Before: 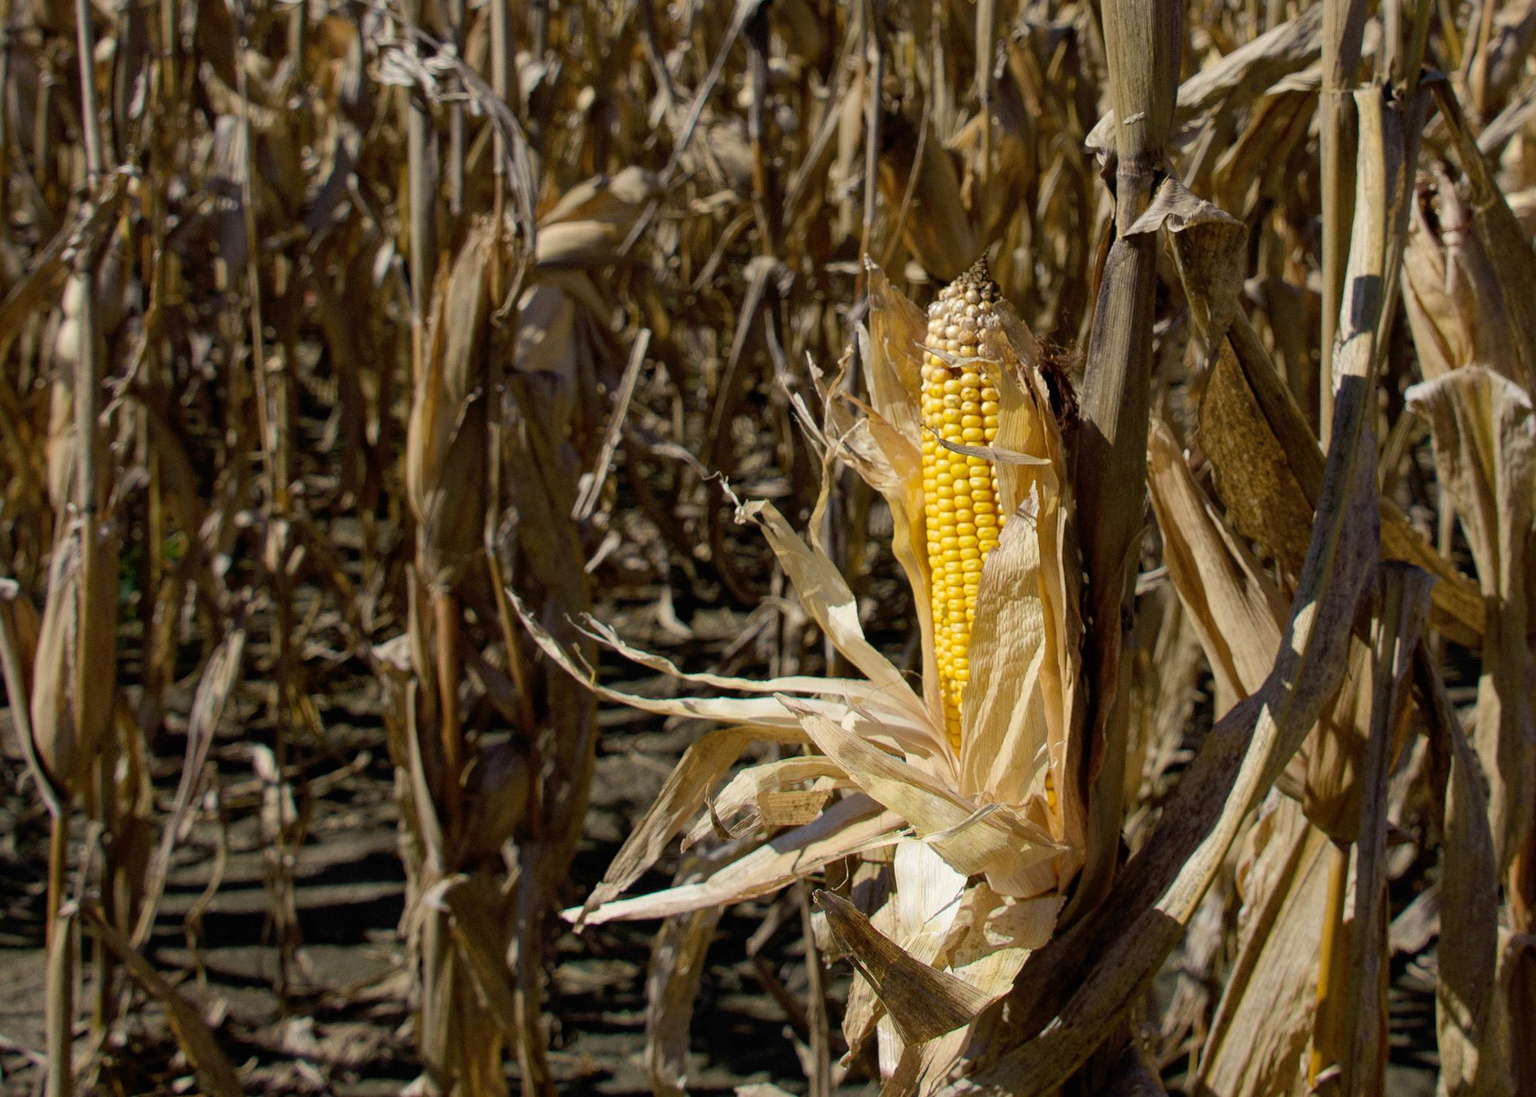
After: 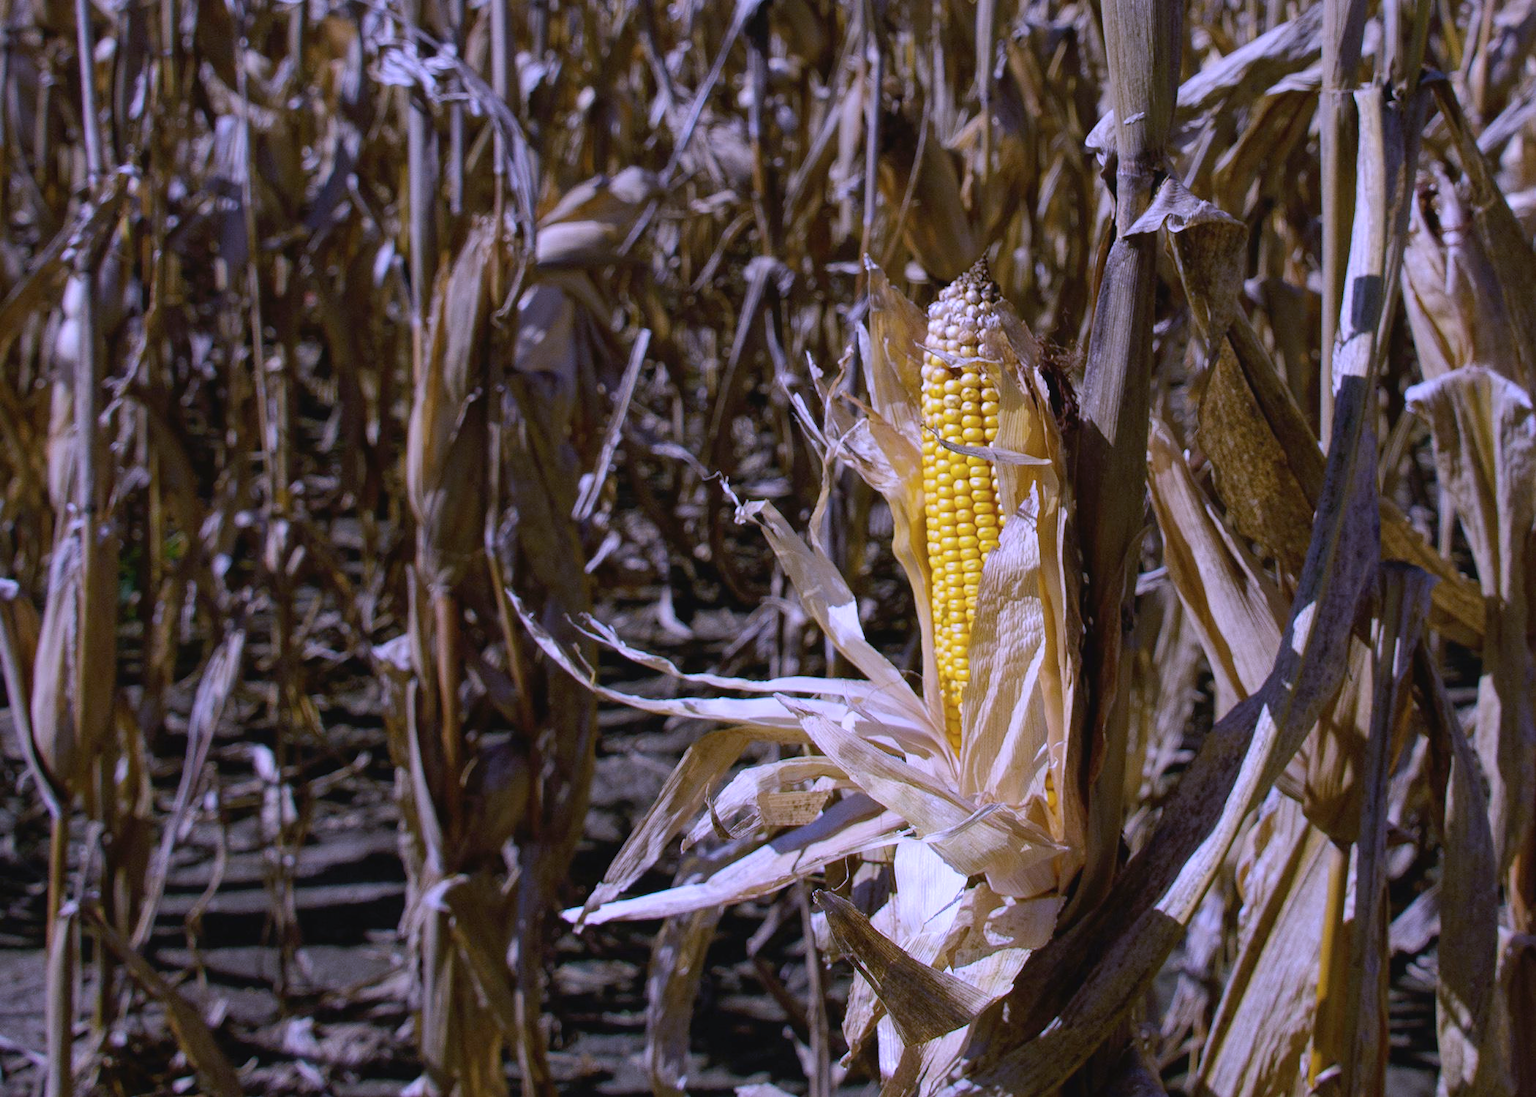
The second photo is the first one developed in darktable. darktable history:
contrast brightness saturation: contrast -0.08, brightness -0.04, saturation -0.11
white balance: red 0.98, blue 1.61
